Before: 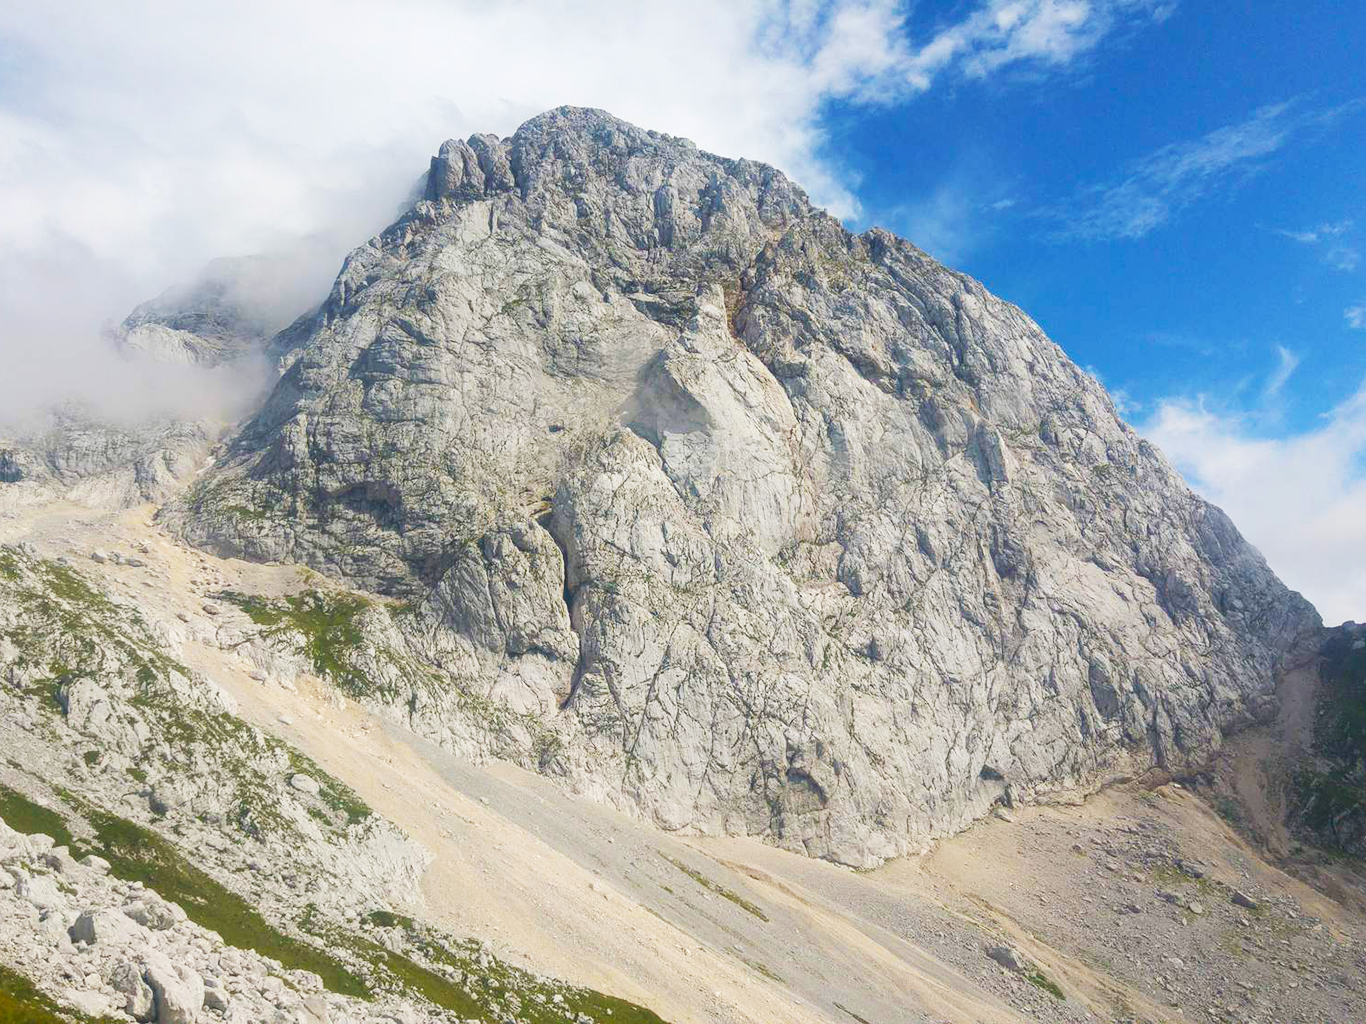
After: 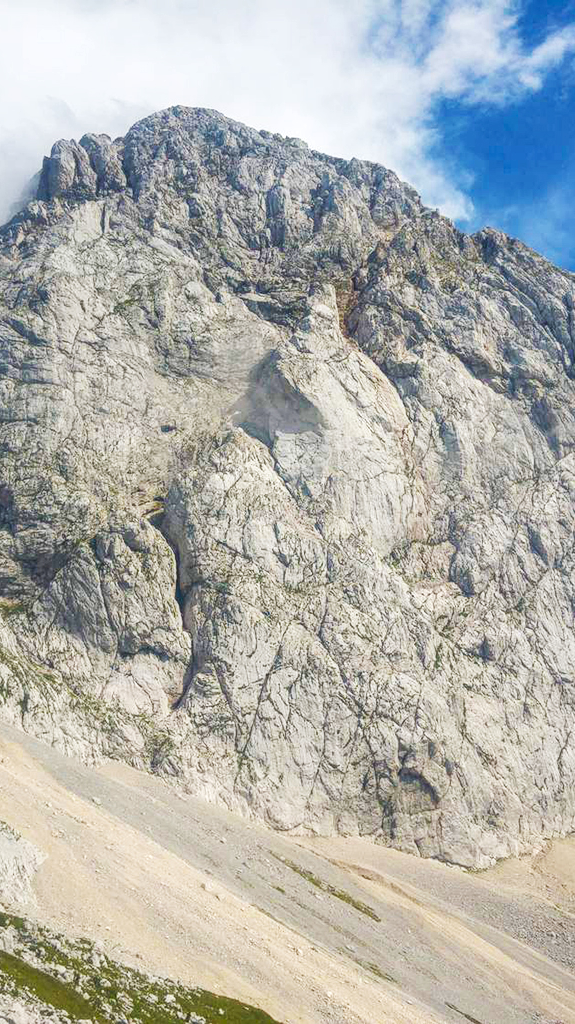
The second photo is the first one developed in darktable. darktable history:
local contrast: on, module defaults
crop: left 28.409%, right 29.488%
